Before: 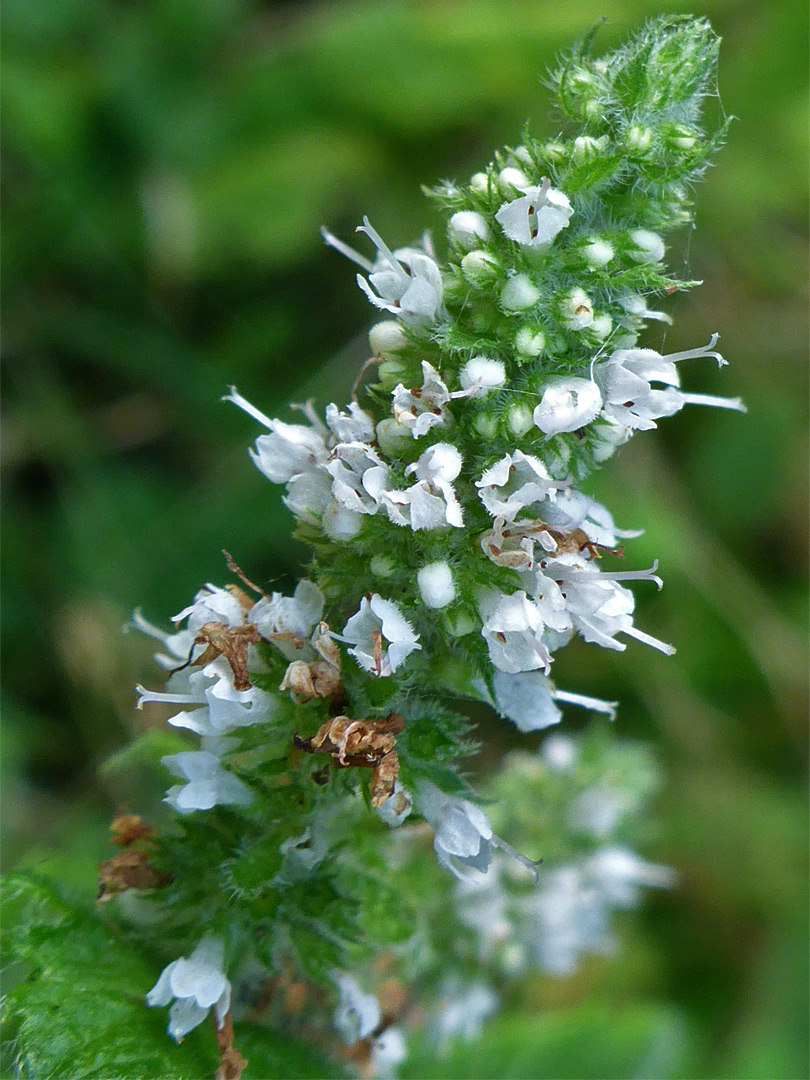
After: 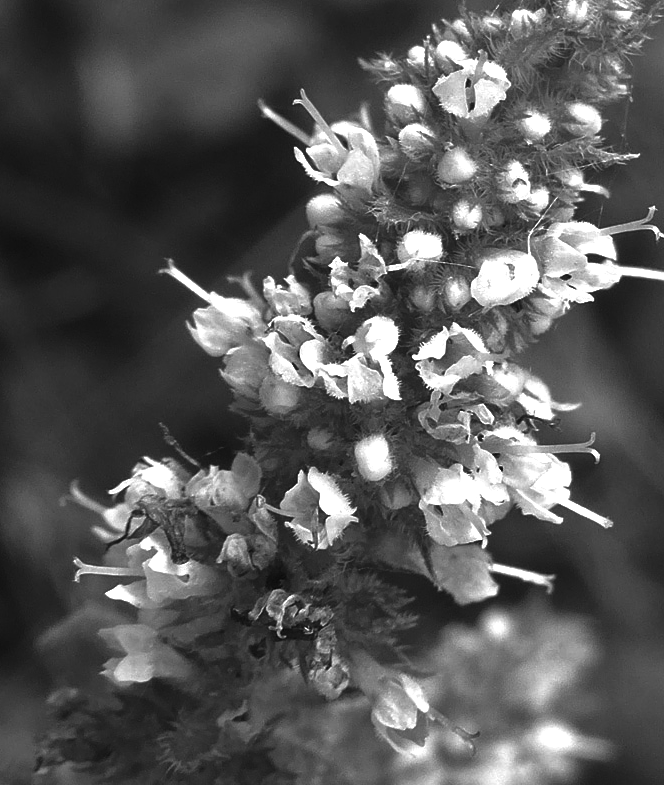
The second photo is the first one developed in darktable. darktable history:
color balance: output saturation 110%
levels: levels [0, 0.281, 0.562]
crop: left 7.856%, top 11.836%, right 10.12%, bottom 15.387%
exposure: exposure -2.446 EV, compensate highlight preservation false
color balance rgb: shadows lift › luminance -20%, power › hue 72.24°, highlights gain › luminance 15%, global offset › hue 171.6°, perceptual saturation grading › highlights -15%, perceptual saturation grading › shadows 25%, global vibrance 30%, contrast 10%
contrast brightness saturation: contrast 0.57, brightness 0.57, saturation -0.34
monochrome: on, module defaults
color correction: highlights a* 2.75, highlights b* 5, shadows a* -2.04, shadows b* -4.84, saturation 0.8
